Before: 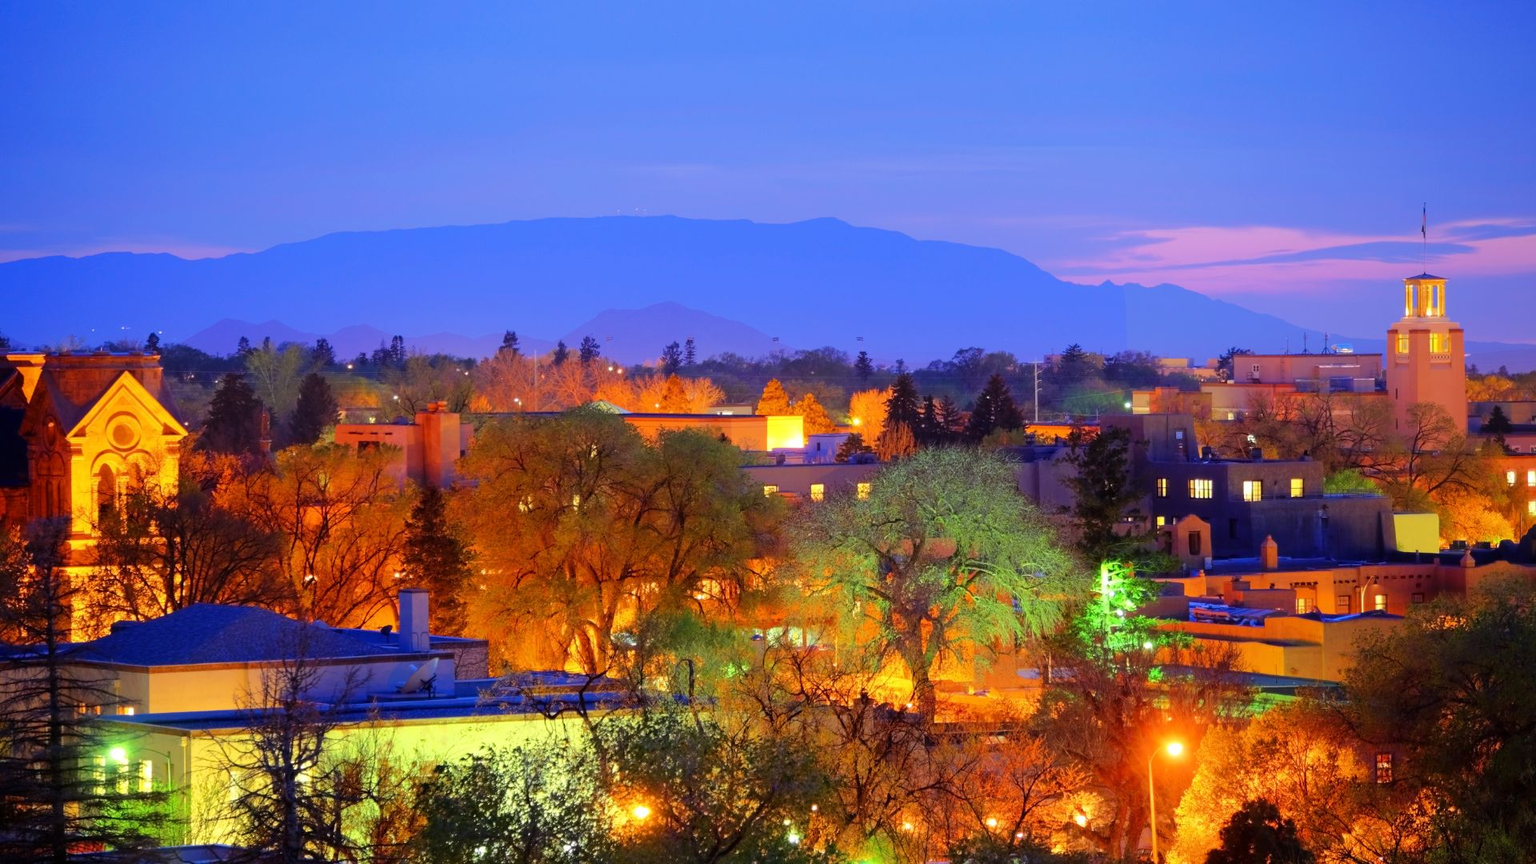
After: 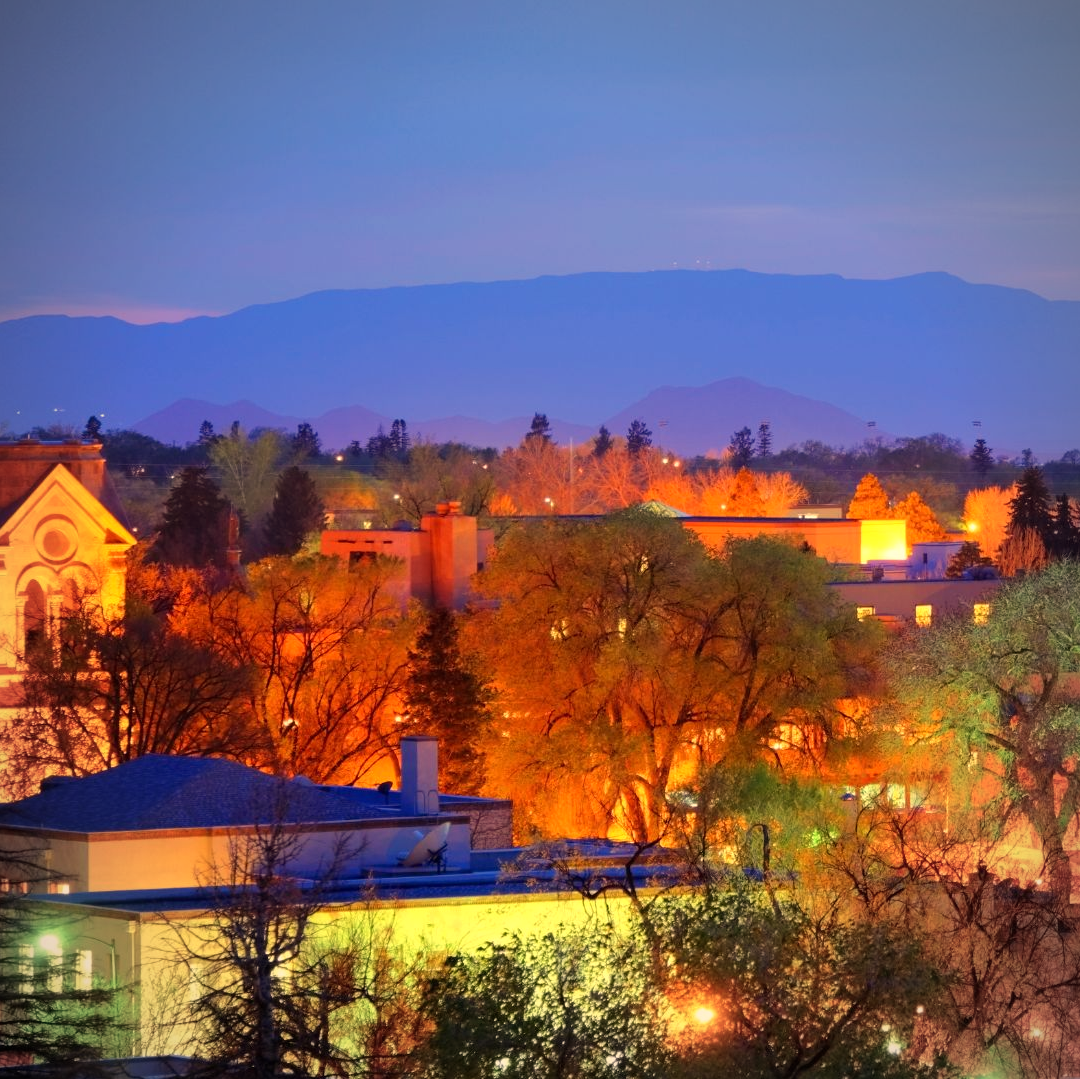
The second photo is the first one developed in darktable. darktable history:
white balance: red 1.123, blue 0.83
crop: left 5.114%, right 38.589%
vignetting: fall-off radius 60.92%
